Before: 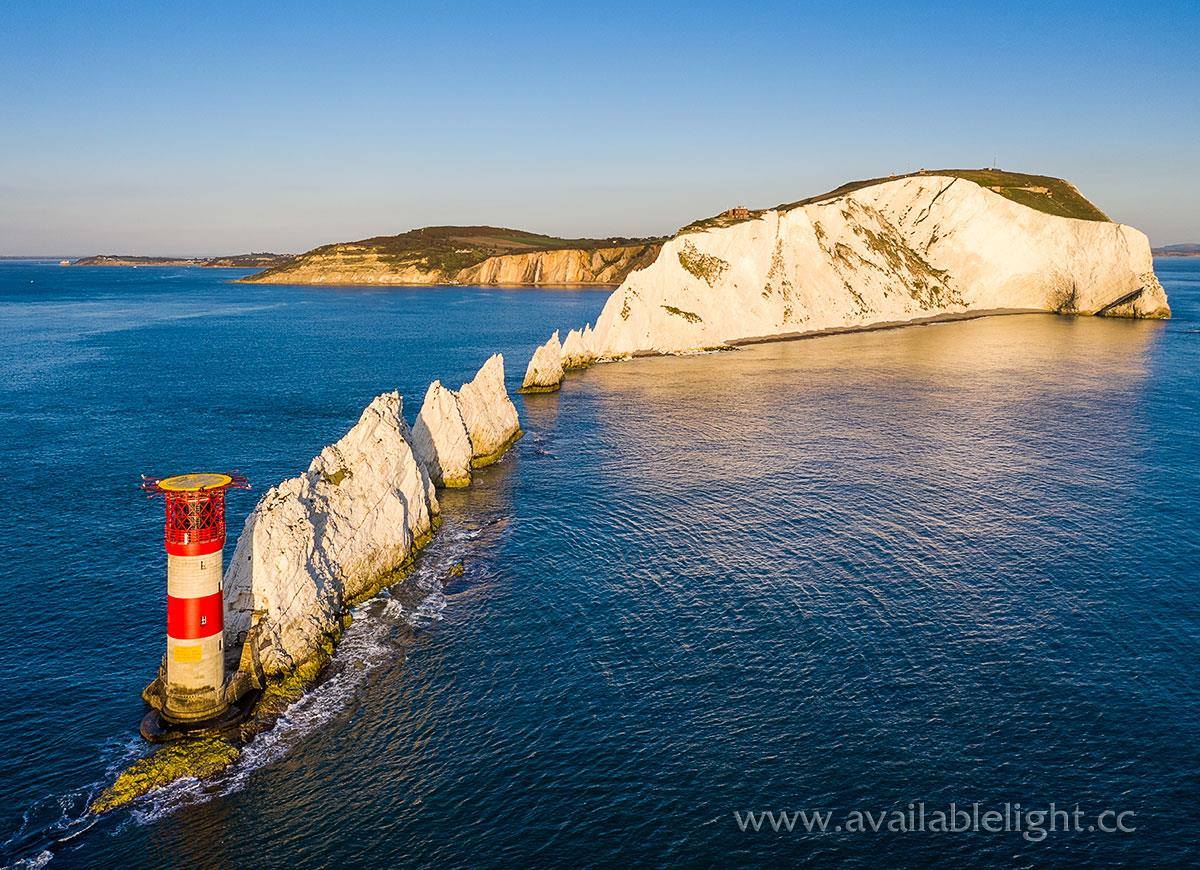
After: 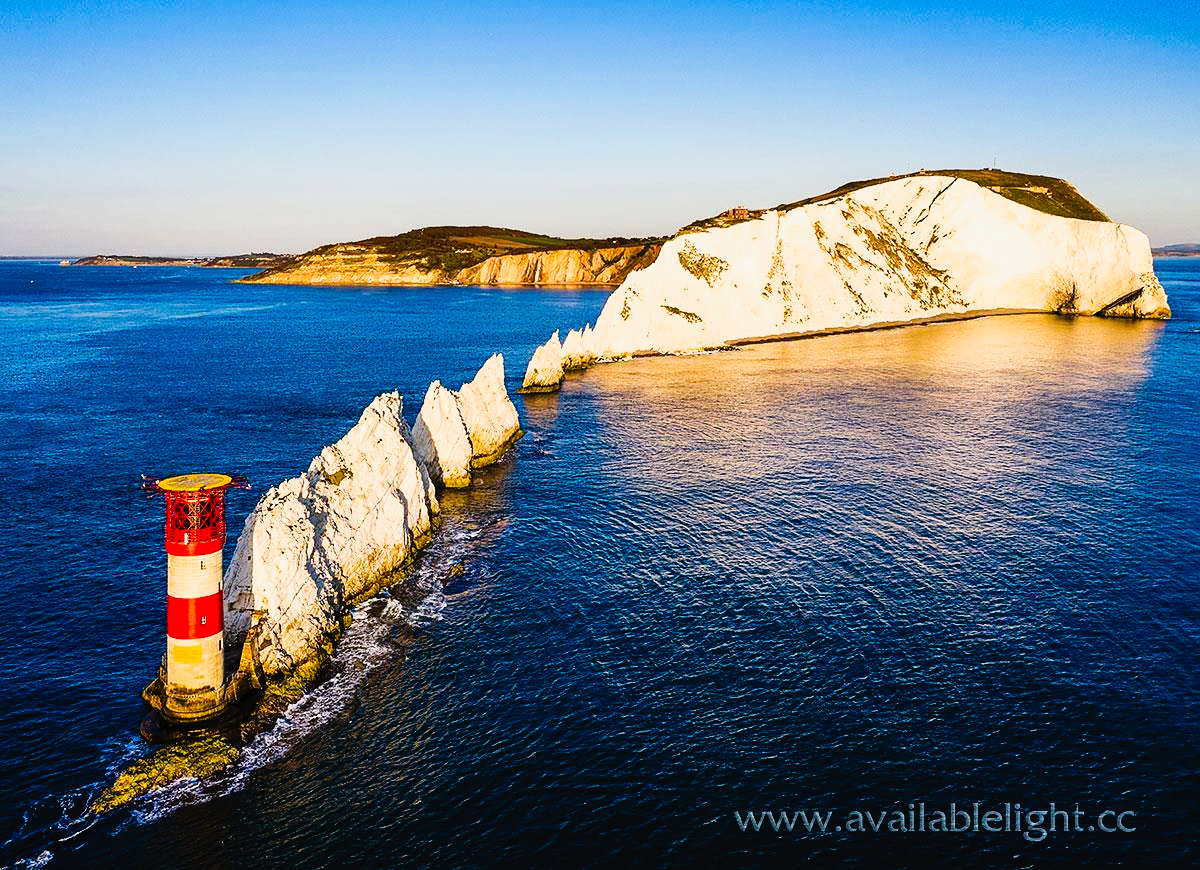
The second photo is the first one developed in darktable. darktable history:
tone curve: curves: ch0 [(0, 0) (0.003, 0.023) (0.011, 0.024) (0.025, 0.028) (0.044, 0.035) (0.069, 0.043) (0.1, 0.052) (0.136, 0.063) (0.177, 0.094) (0.224, 0.145) (0.277, 0.209) (0.335, 0.281) (0.399, 0.364) (0.468, 0.453) (0.543, 0.553) (0.623, 0.66) (0.709, 0.767) (0.801, 0.88) (0.898, 0.968) (1, 1)], preserve colors none
contrast brightness saturation: contrast 0.1, brightness 0.03, saturation 0.09
exposure: exposure -0.04 EV, compensate highlight preservation false
sigmoid: contrast 1.54, target black 0
